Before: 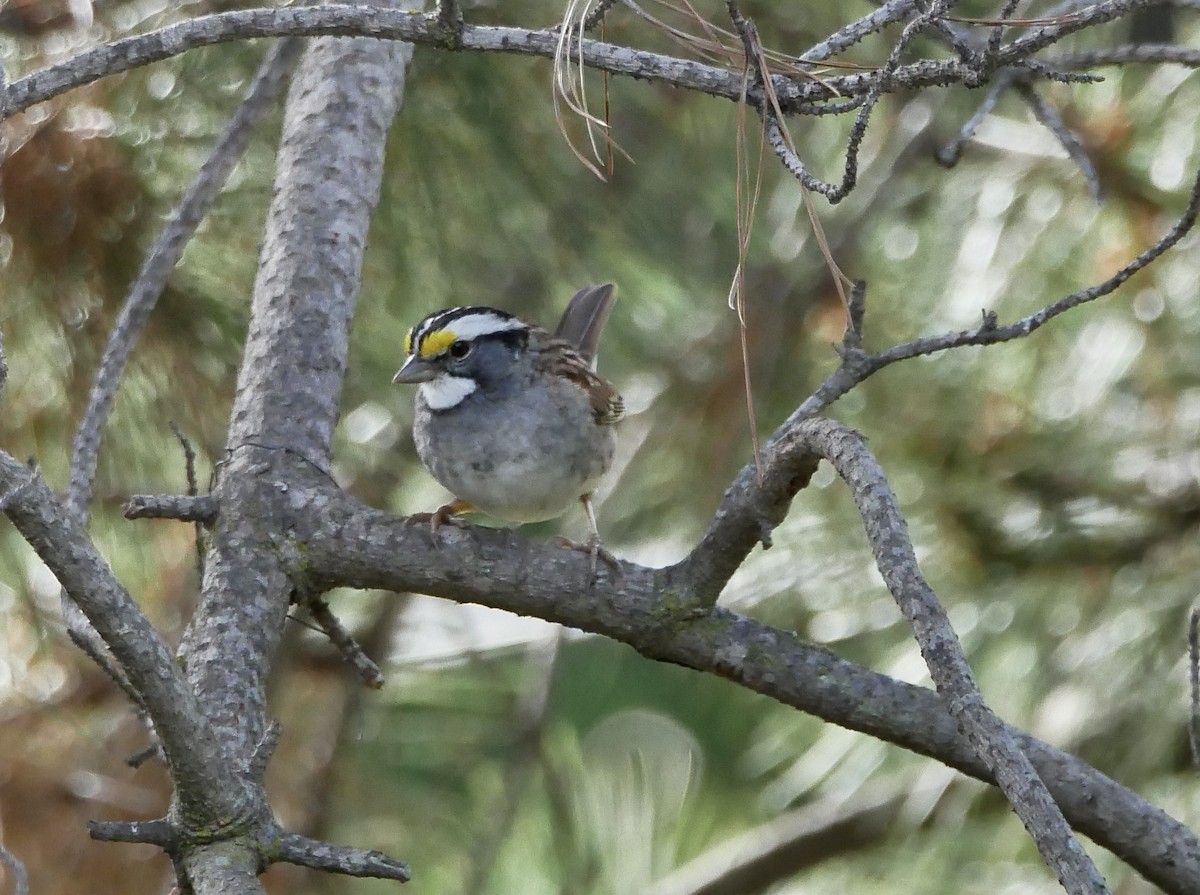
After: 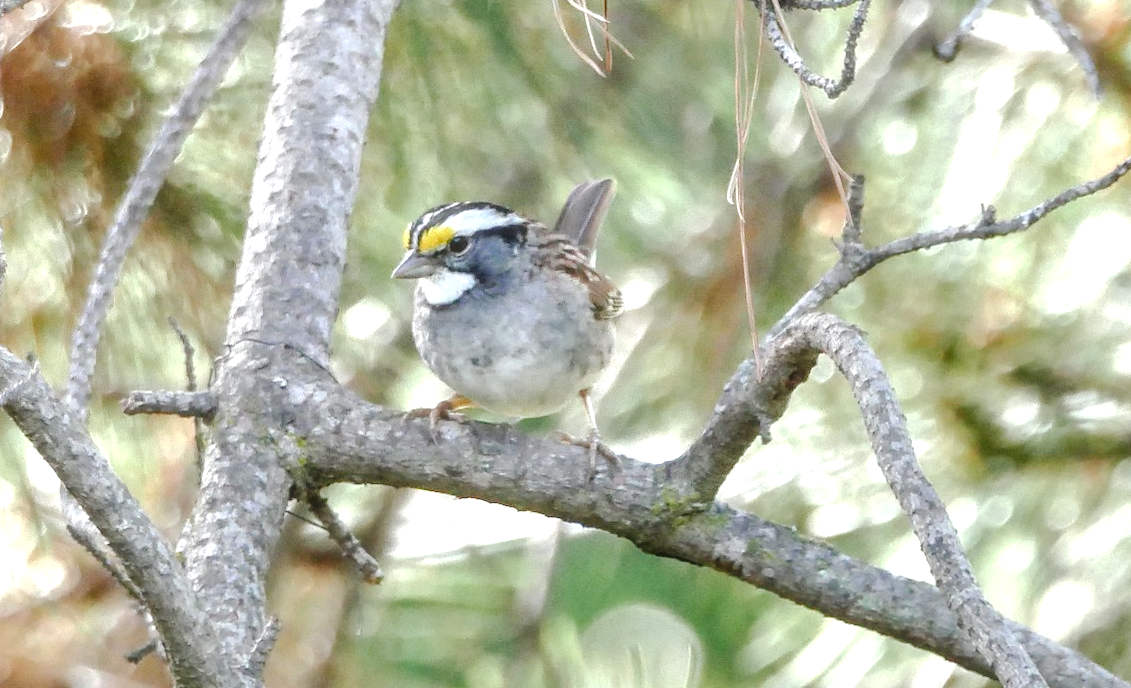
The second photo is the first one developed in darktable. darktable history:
crop and rotate: angle 0.09°, top 11.703%, right 5.468%, bottom 11.198%
local contrast: highlights 1%, shadows 5%, detail 133%
tone curve: curves: ch0 [(0, 0) (0.003, 0.015) (0.011, 0.021) (0.025, 0.032) (0.044, 0.046) (0.069, 0.062) (0.1, 0.08) (0.136, 0.117) (0.177, 0.165) (0.224, 0.221) (0.277, 0.298) (0.335, 0.385) (0.399, 0.469) (0.468, 0.558) (0.543, 0.637) (0.623, 0.708) (0.709, 0.771) (0.801, 0.84) (0.898, 0.907) (1, 1)], preserve colors none
exposure: black level correction 0, exposure 1.001 EV, compensate highlight preservation false
haze removal: strength -0.108, compatibility mode true, adaptive false
